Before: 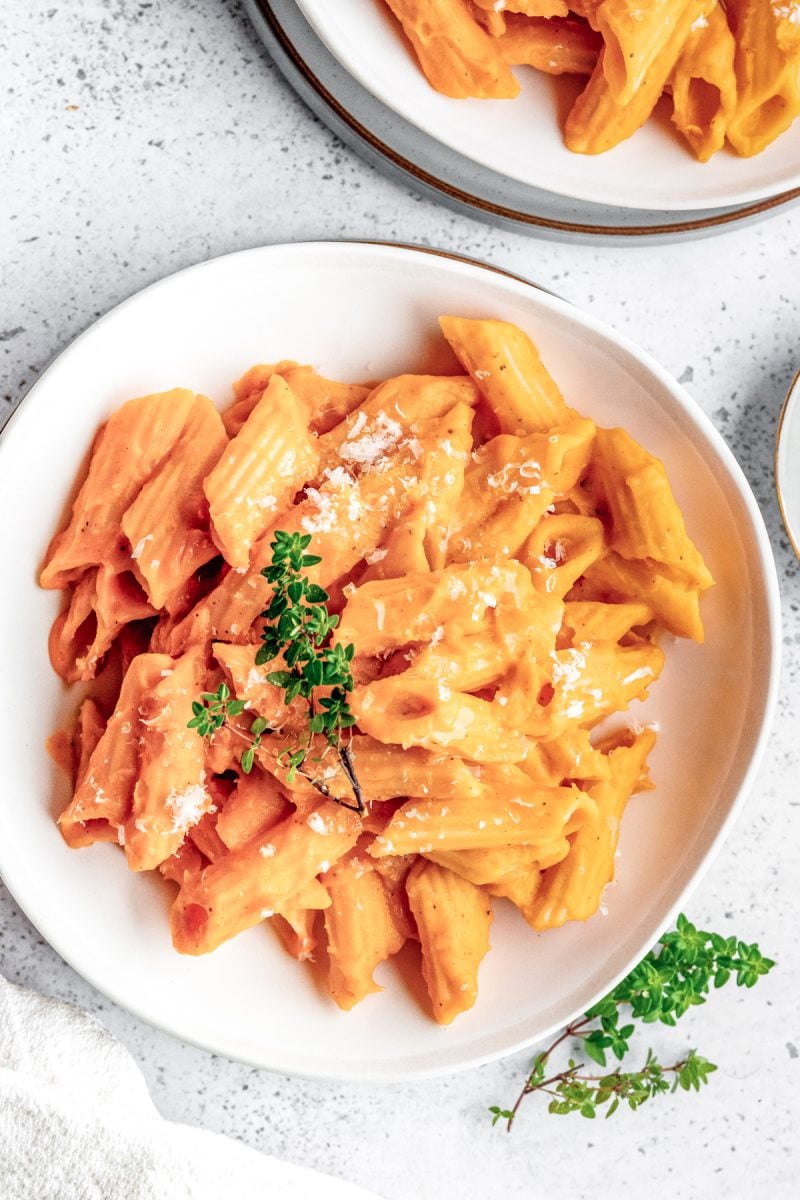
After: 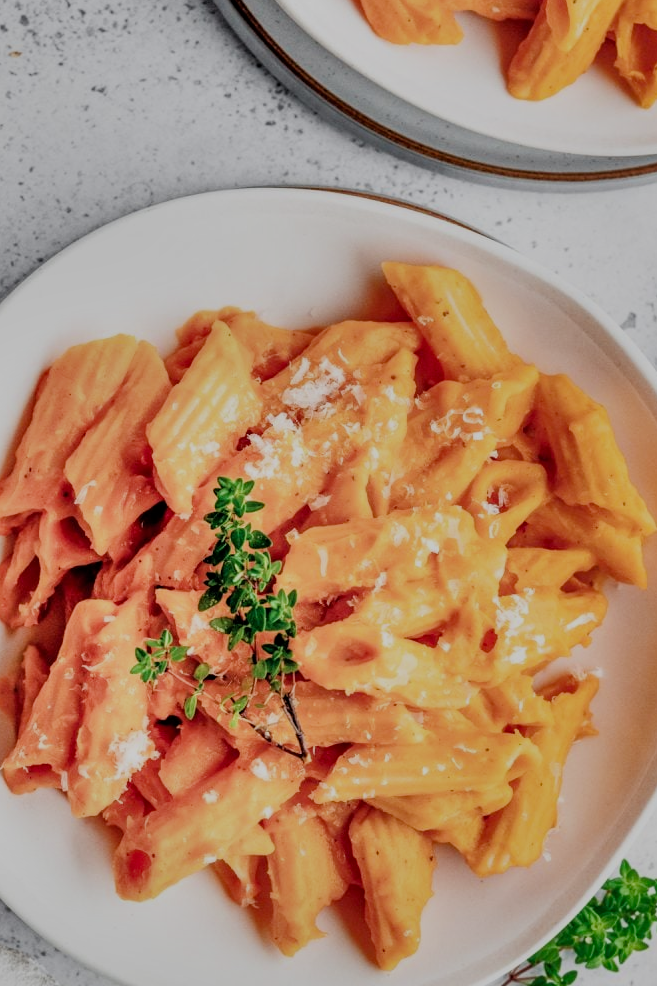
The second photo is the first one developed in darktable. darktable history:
filmic rgb: black relative exposure -7.15 EV, white relative exposure 5.36 EV, hardness 3.02
shadows and highlights: shadows 30.63, highlights -63.22, shadows color adjustment 98%, highlights color adjustment 58.61%, soften with gaussian
crop and rotate: left 7.196%, top 4.574%, right 10.605%, bottom 13.178%
